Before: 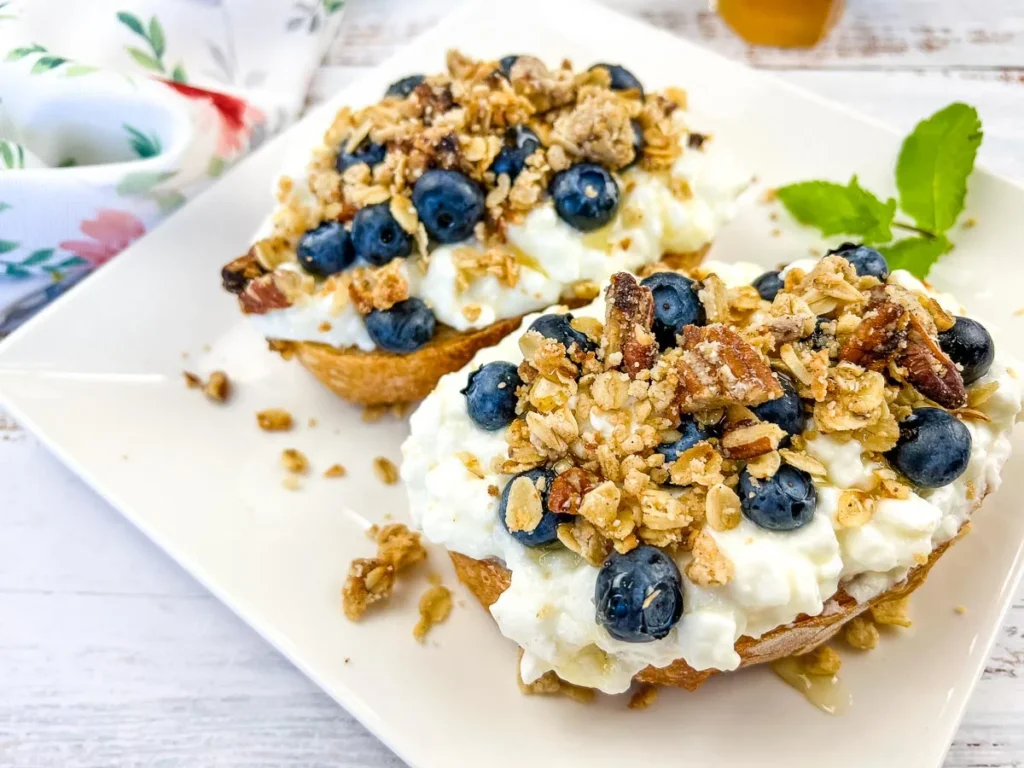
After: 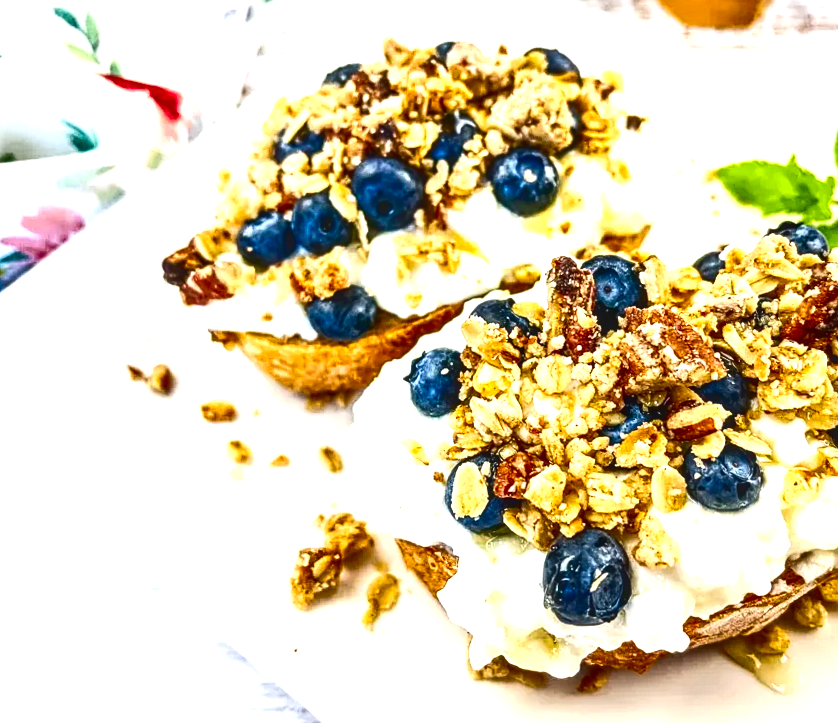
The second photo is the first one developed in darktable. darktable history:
crop and rotate: angle 1.23°, left 4.346%, top 0.485%, right 11.47%, bottom 2.684%
sharpen: amount 0.218
local contrast: on, module defaults
tone curve: curves: ch0 [(0, 0) (0.536, 0.402) (1, 1)], color space Lab, independent channels, preserve colors none
contrast brightness saturation: contrast 0.237, brightness -0.229, saturation 0.144
shadows and highlights: shadows 75.58, highlights -23.58, highlights color adjustment 73.97%, soften with gaussian
exposure: black level correction 0, exposure 0.95 EV, compensate highlight preservation false
